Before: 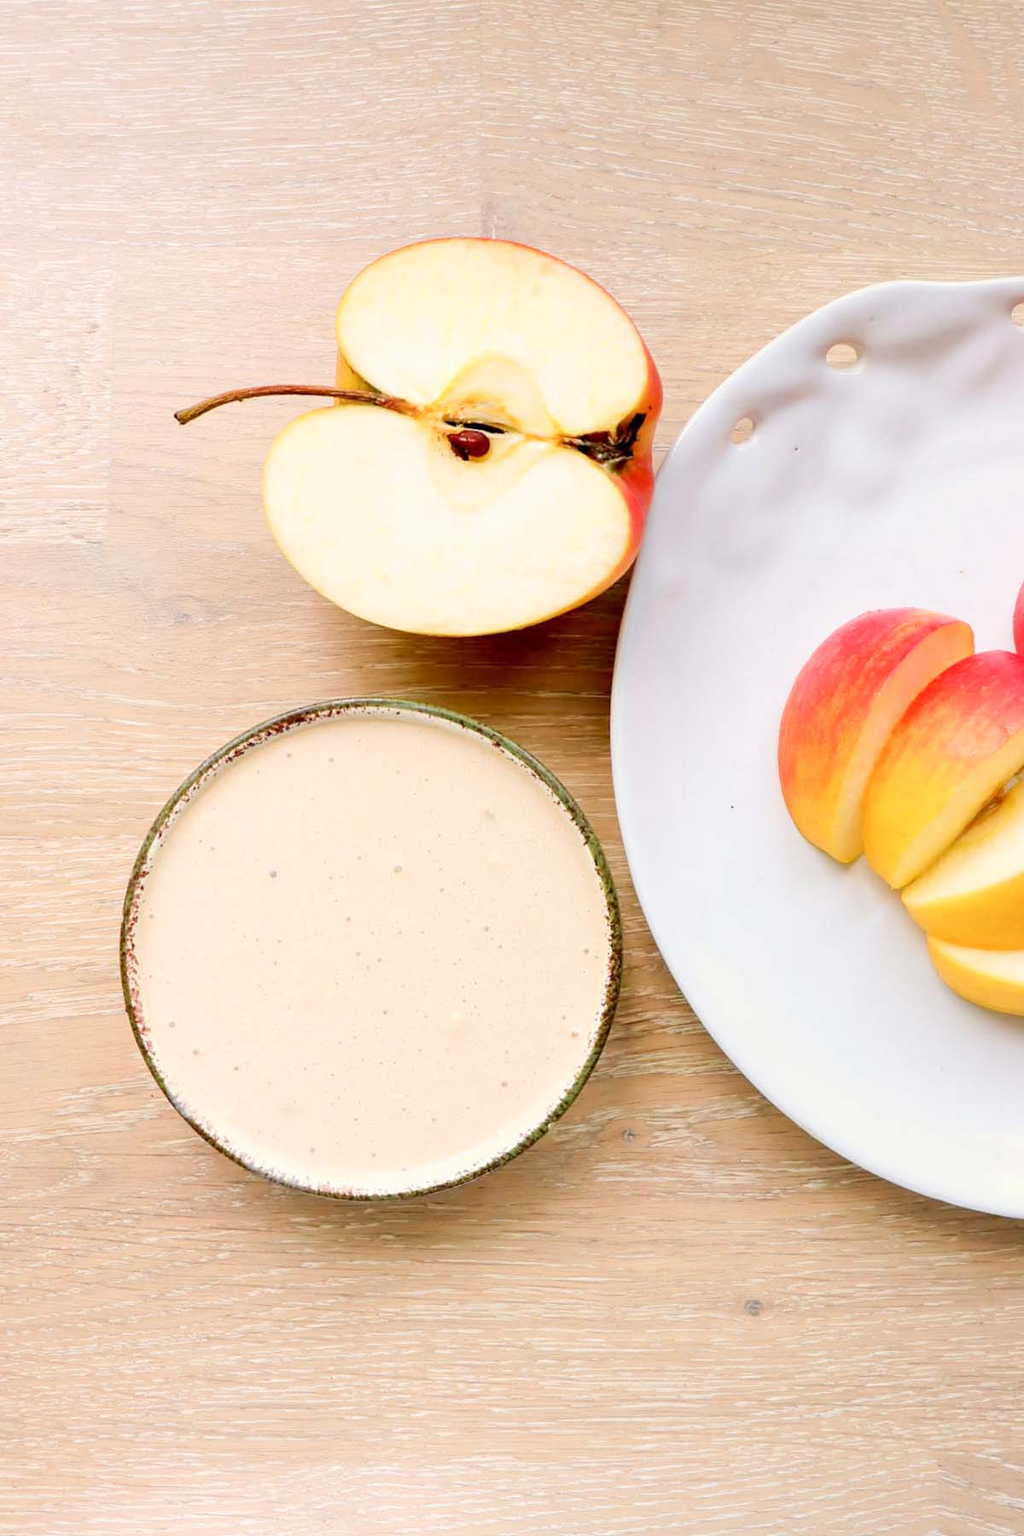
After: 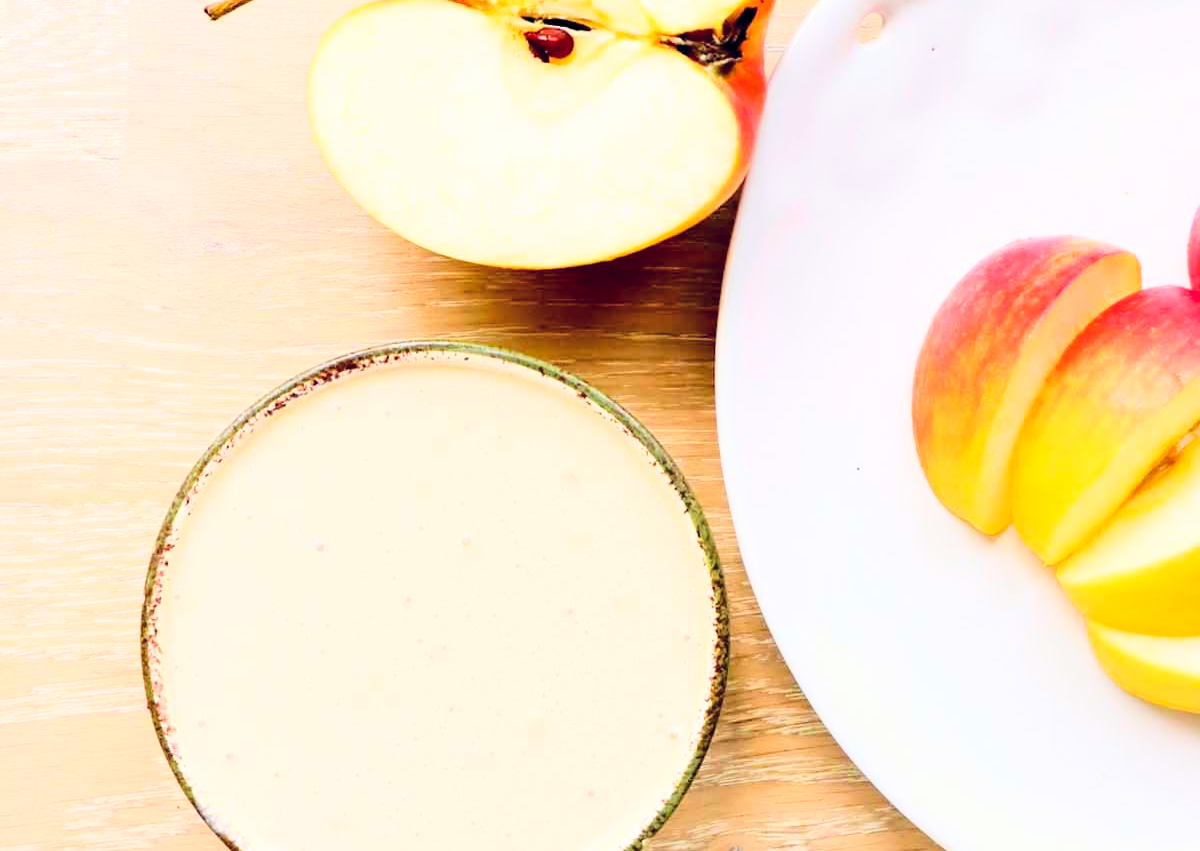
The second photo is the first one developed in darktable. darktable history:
crop and rotate: top 26.512%, bottom 26.163%
base curve: curves: ch0 [(0, 0) (0.028, 0.03) (0.121, 0.232) (0.46, 0.748) (0.859, 0.968) (1, 1)]
color balance rgb: global offset › chroma 0.093%, global offset › hue 252.46°, perceptual saturation grading › global saturation 19.685%
contrast brightness saturation: saturation -0.061
